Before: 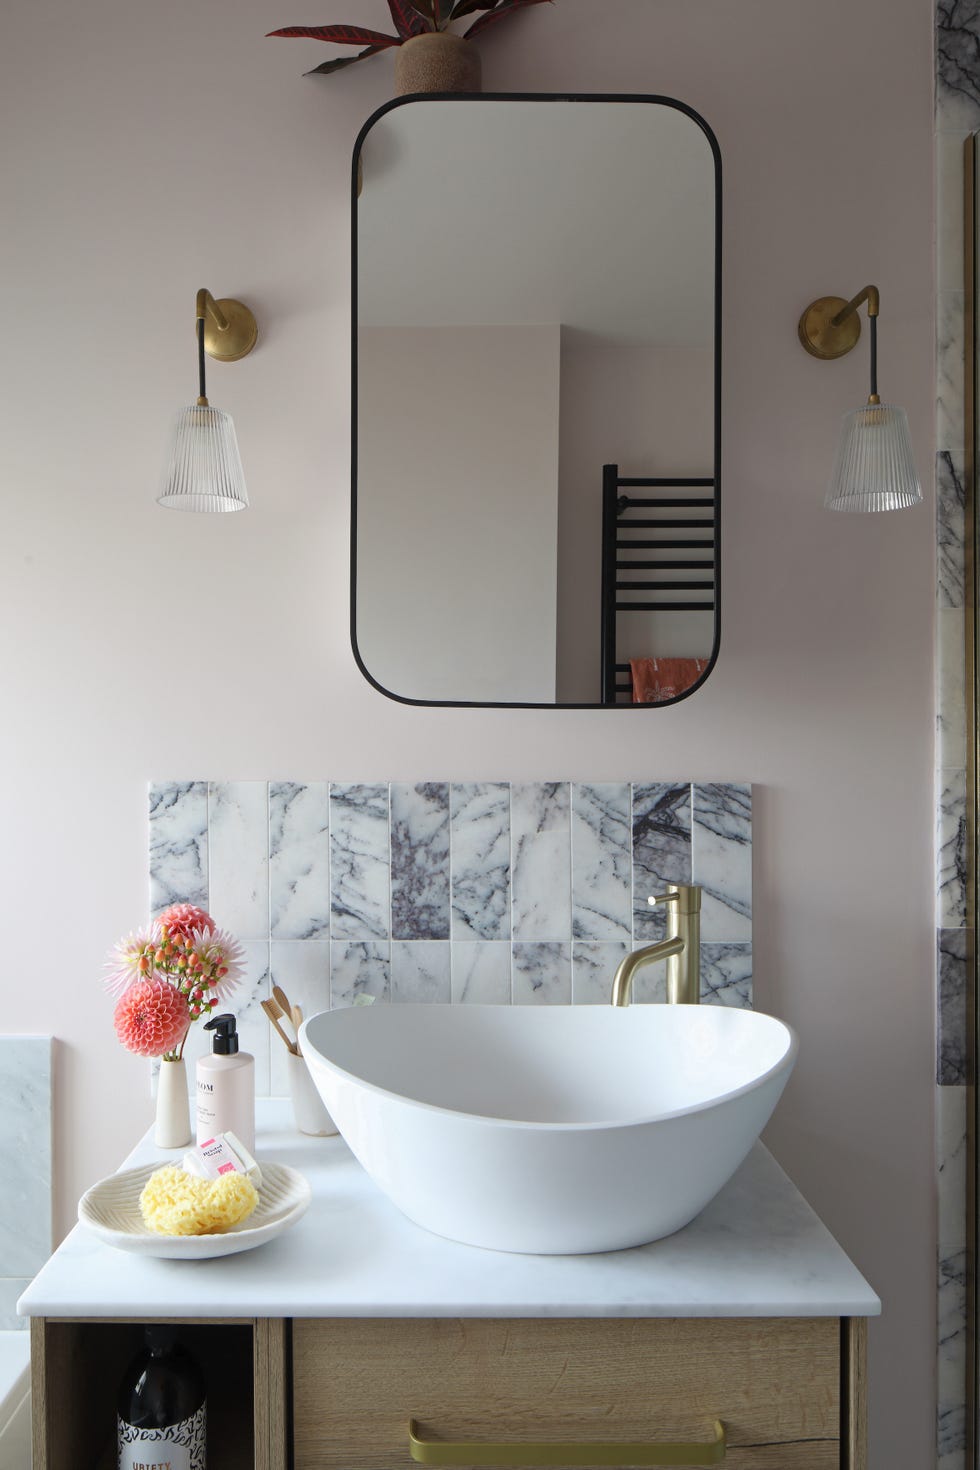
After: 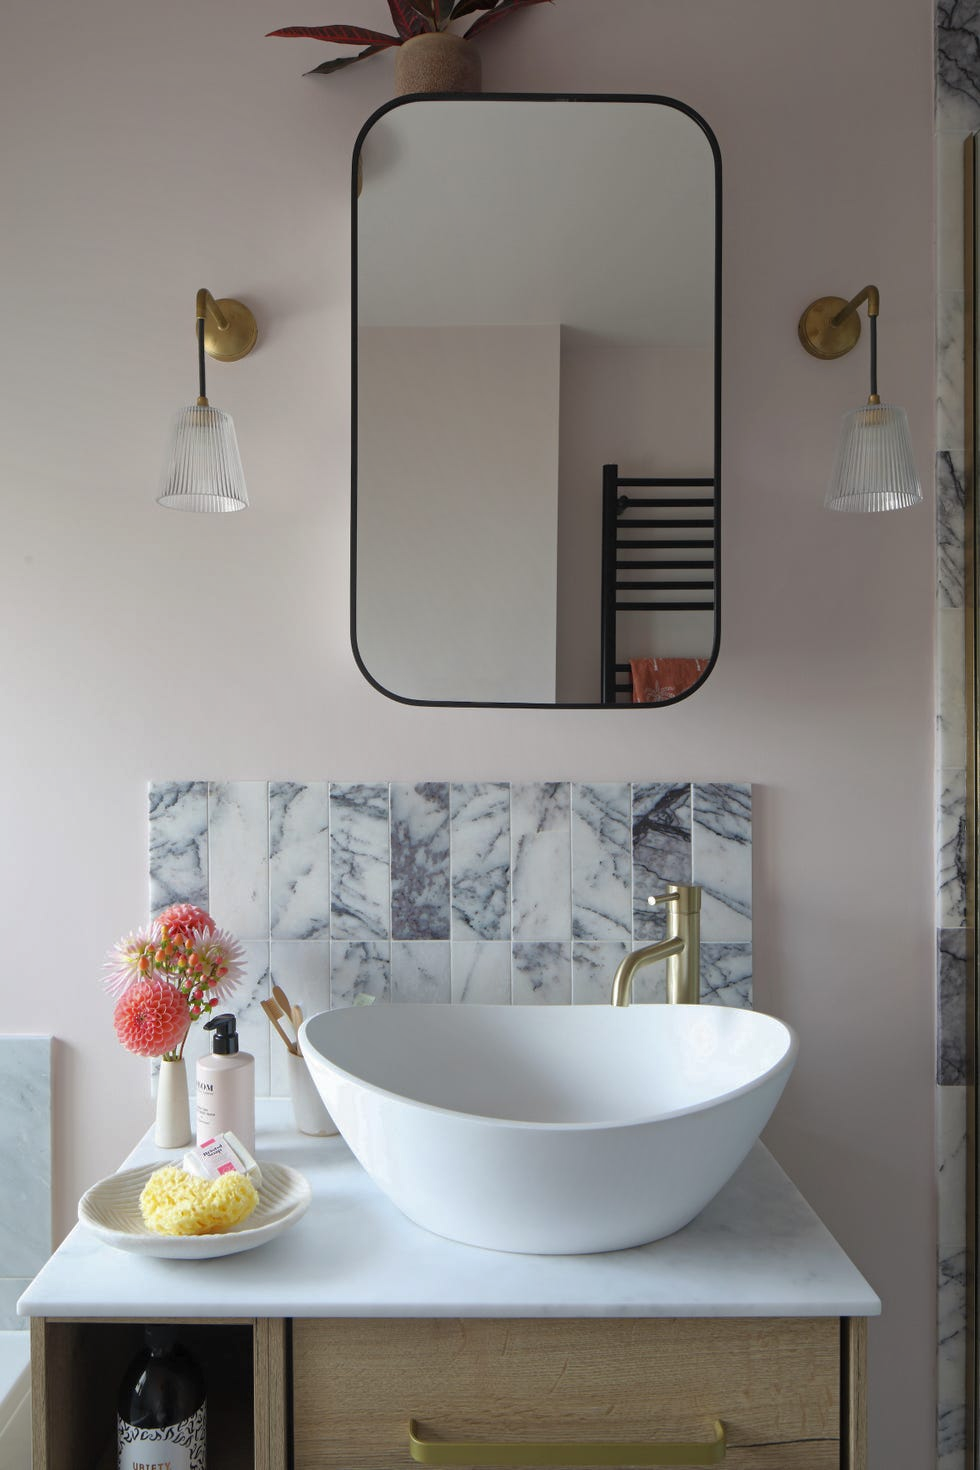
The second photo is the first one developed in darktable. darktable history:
shadows and highlights: shadows 30.25
